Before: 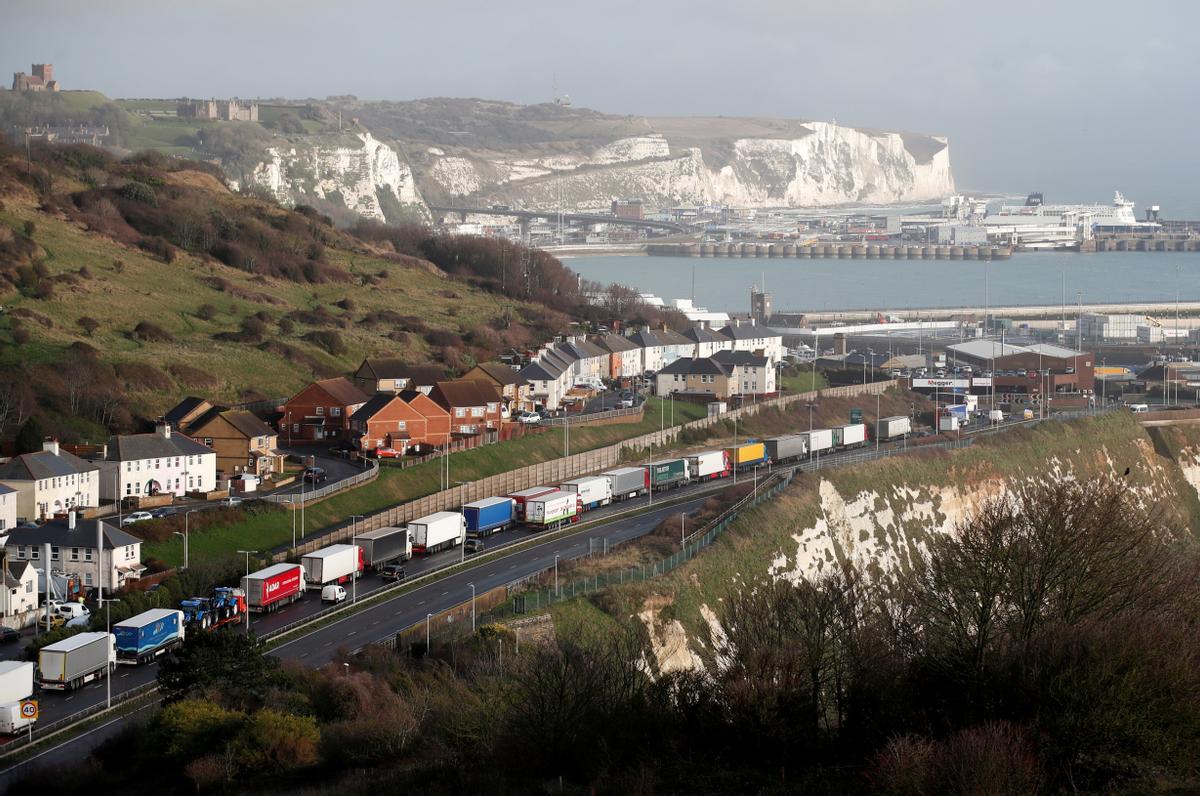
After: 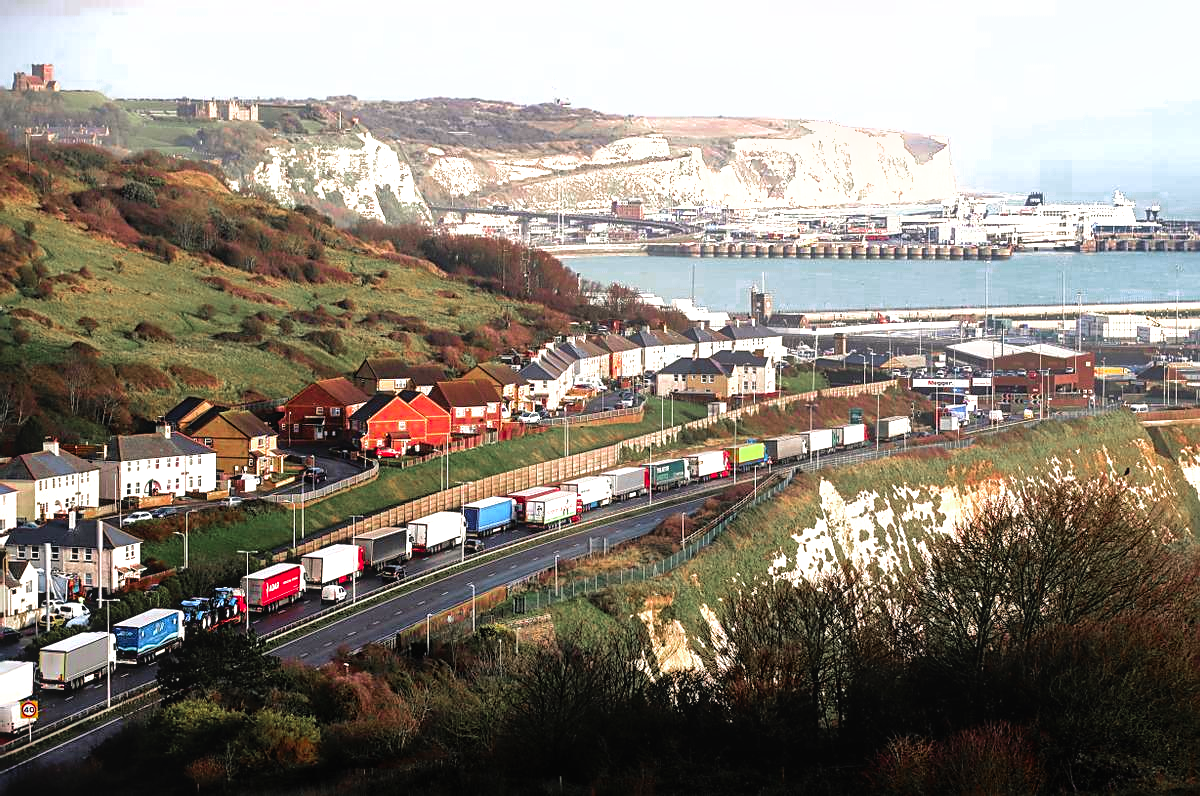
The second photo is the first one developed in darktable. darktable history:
color zones: curves: ch0 [(0, 0.466) (0.128, 0.466) (0.25, 0.5) (0.375, 0.456) (0.5, 0.5) (0.625, 0.5) (0.737, 0.652) (0.875, 0.5)]; ch1 [(0, 0.603) (0.125, 0.618) (0.261, 0.348) (0.372, 0.353) (0.497, 0.363) (0.611, 0.45) (0.731, 0.427) (0.875, 0.518) (0.998, 0.652)]; ch2 [(0, 0.559) (0.125, 0.451) (0.253, 0.564) (0.37, 0.578) (0.5, 0.466) (0.625, 0.471) (0.731, 0.471) (0.88, 0.485)]
color balance rgb: highlights gain › chroma 0.684%, highlights gain › hue 55.48°, perceptual saturation grading › global saturation 19.939%, global vibrance 10.845%
velvia: strength 36.75%
local contrast: detail 109%
tone equalizer: -8 EV -1.08 EV, -7 EV -1.02 EV, -6 EV -0.882 EV, -5 EV -0.542 EV, -3 EV 0.567 EV, -2 EV 0.861 EV, -1 EV 0.995 EV, +0 EV 1.08 EV
shadows and highlights: shadows 40.1, highlights -55.09, highlights color adjustment 39.27%, low approximation 0.01, soften with gaussian
sharpen: on, module defaults
